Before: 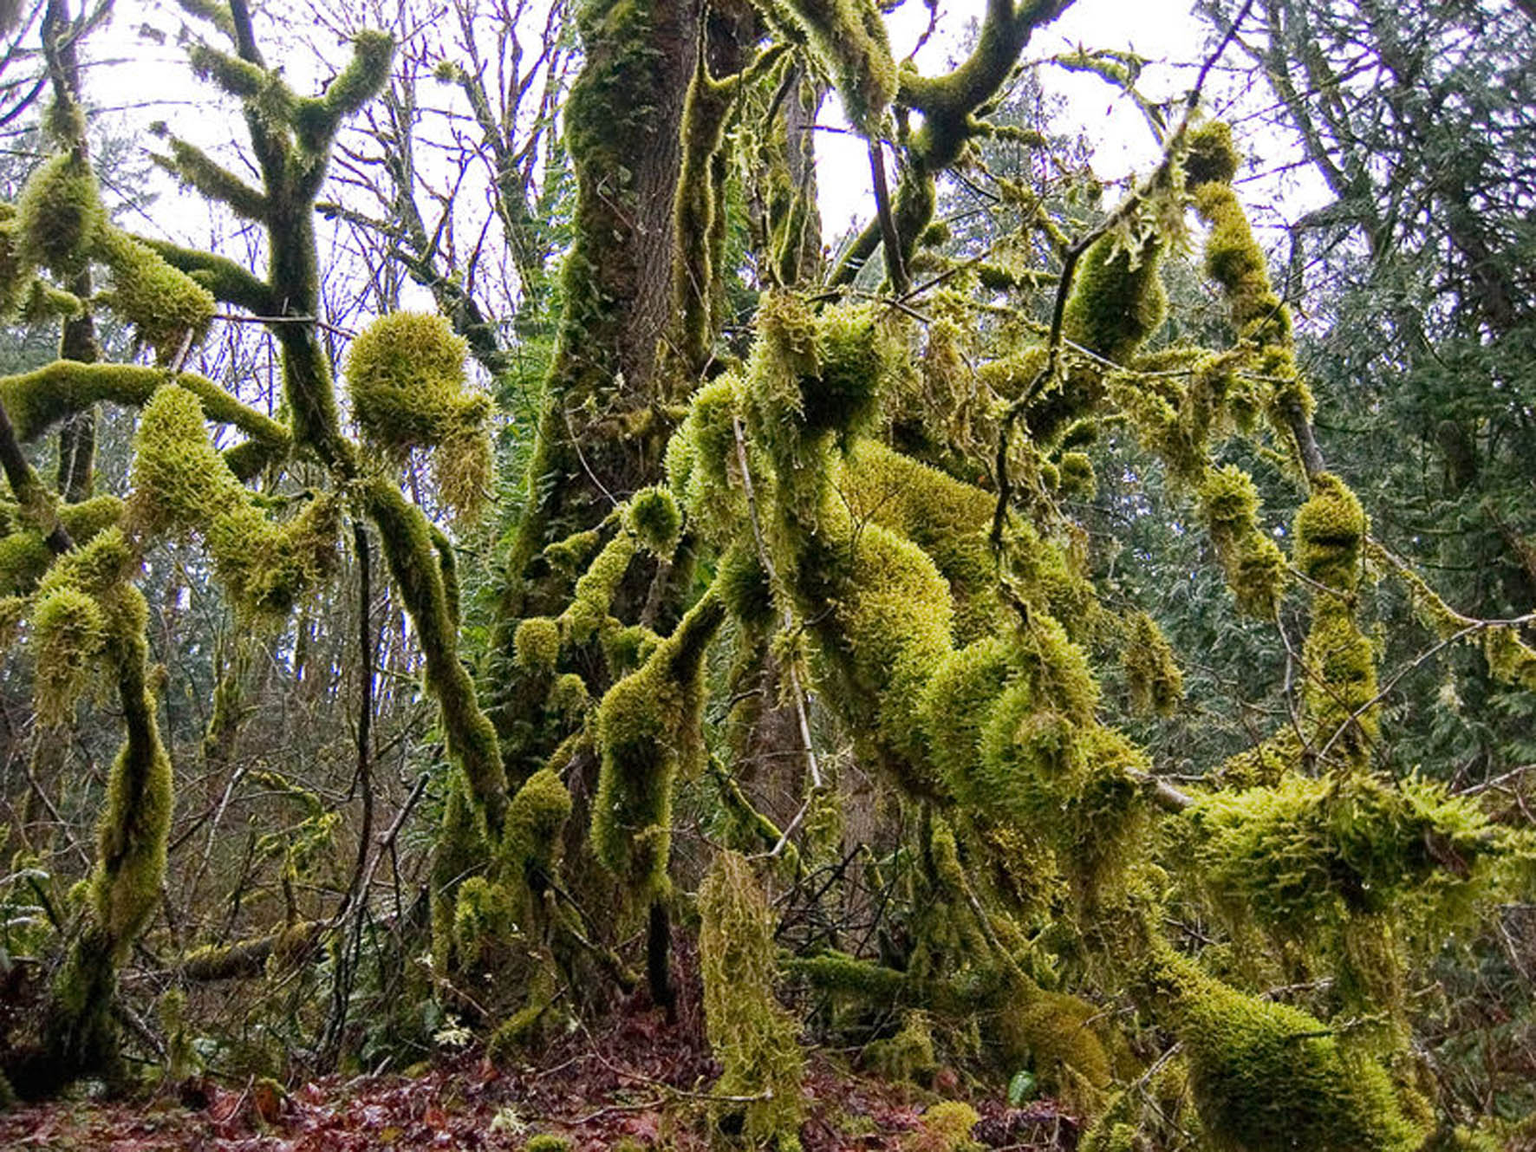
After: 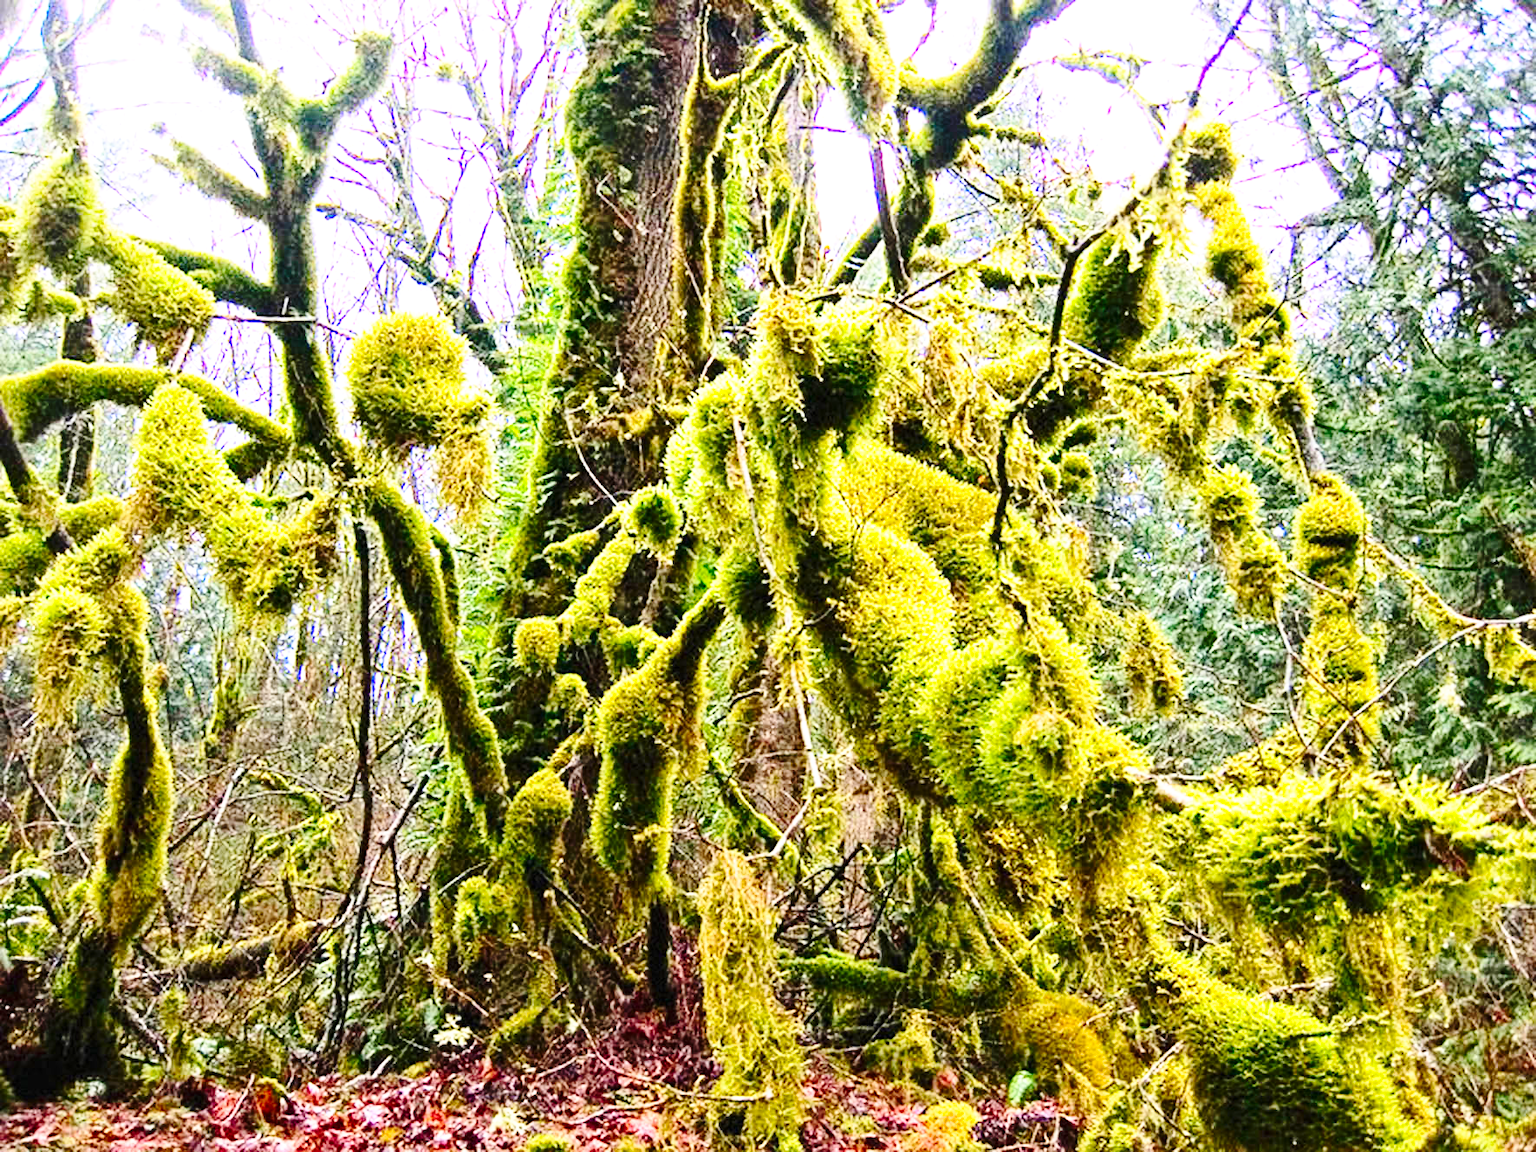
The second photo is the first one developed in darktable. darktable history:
base curve: curves: ch0 [(0, 0) (0.028, 0.03) (0.121, 0.232) (0.46, 0.748) (0.859, 0.968) (1, 1)], preserve colors none
exposure: black level correction 0, exposure 0.7 EV, compensate exposure bias true, compensate highlight preservation false
contrast brightness saturation: contrast 0.231, brightness 0.098, saturation 0.291
